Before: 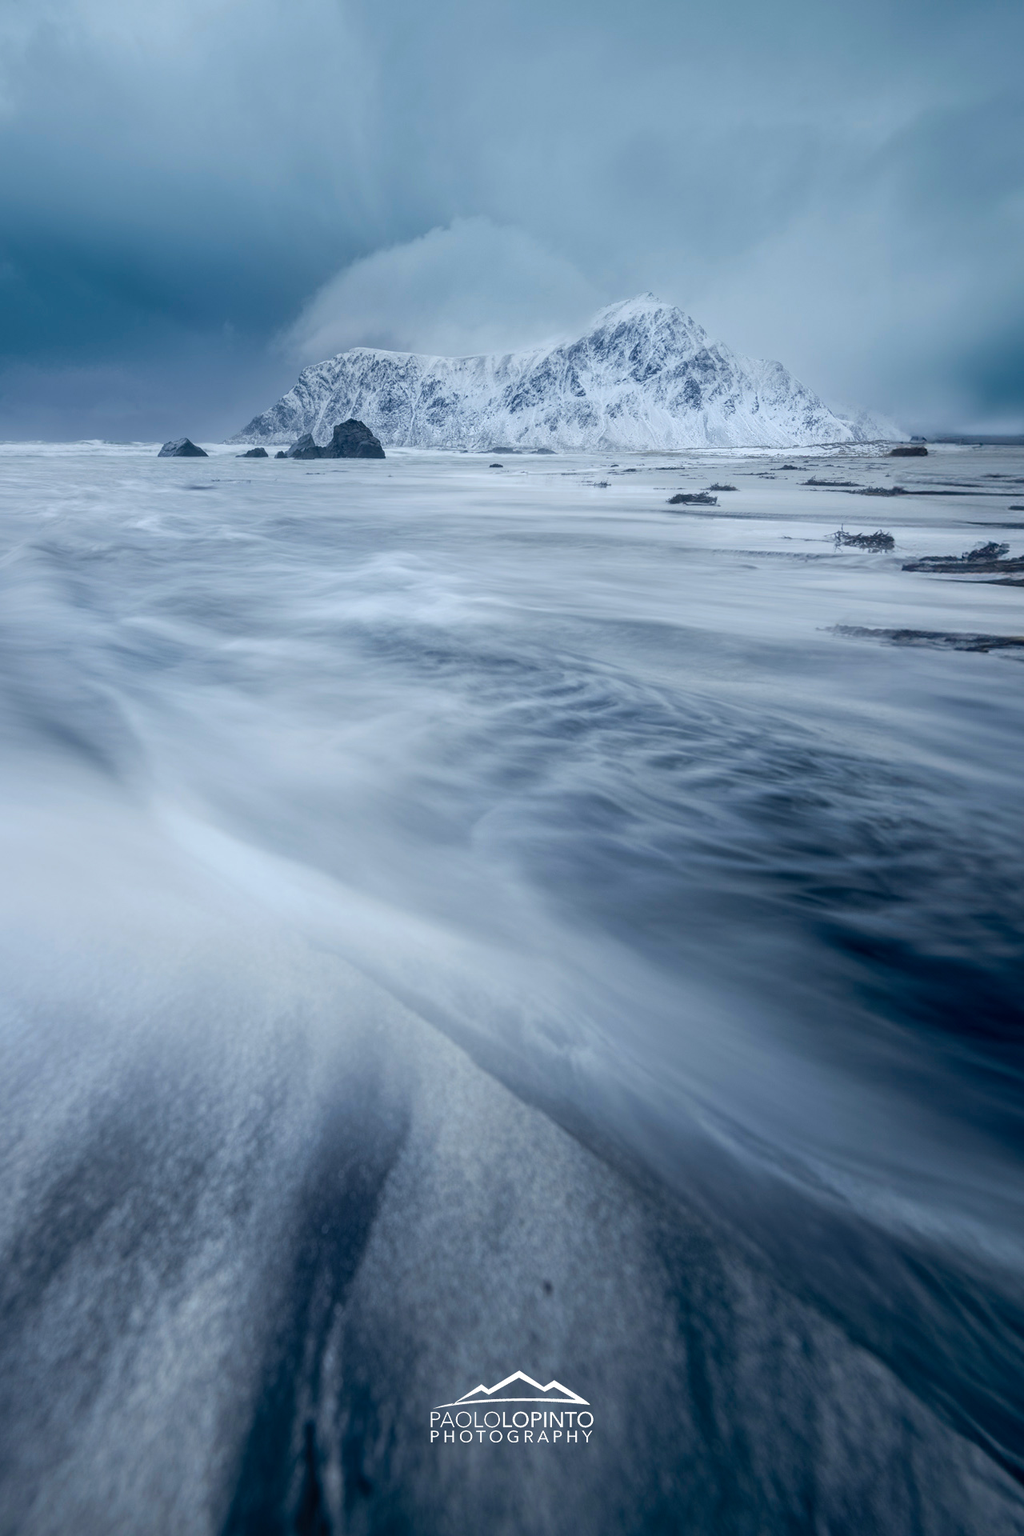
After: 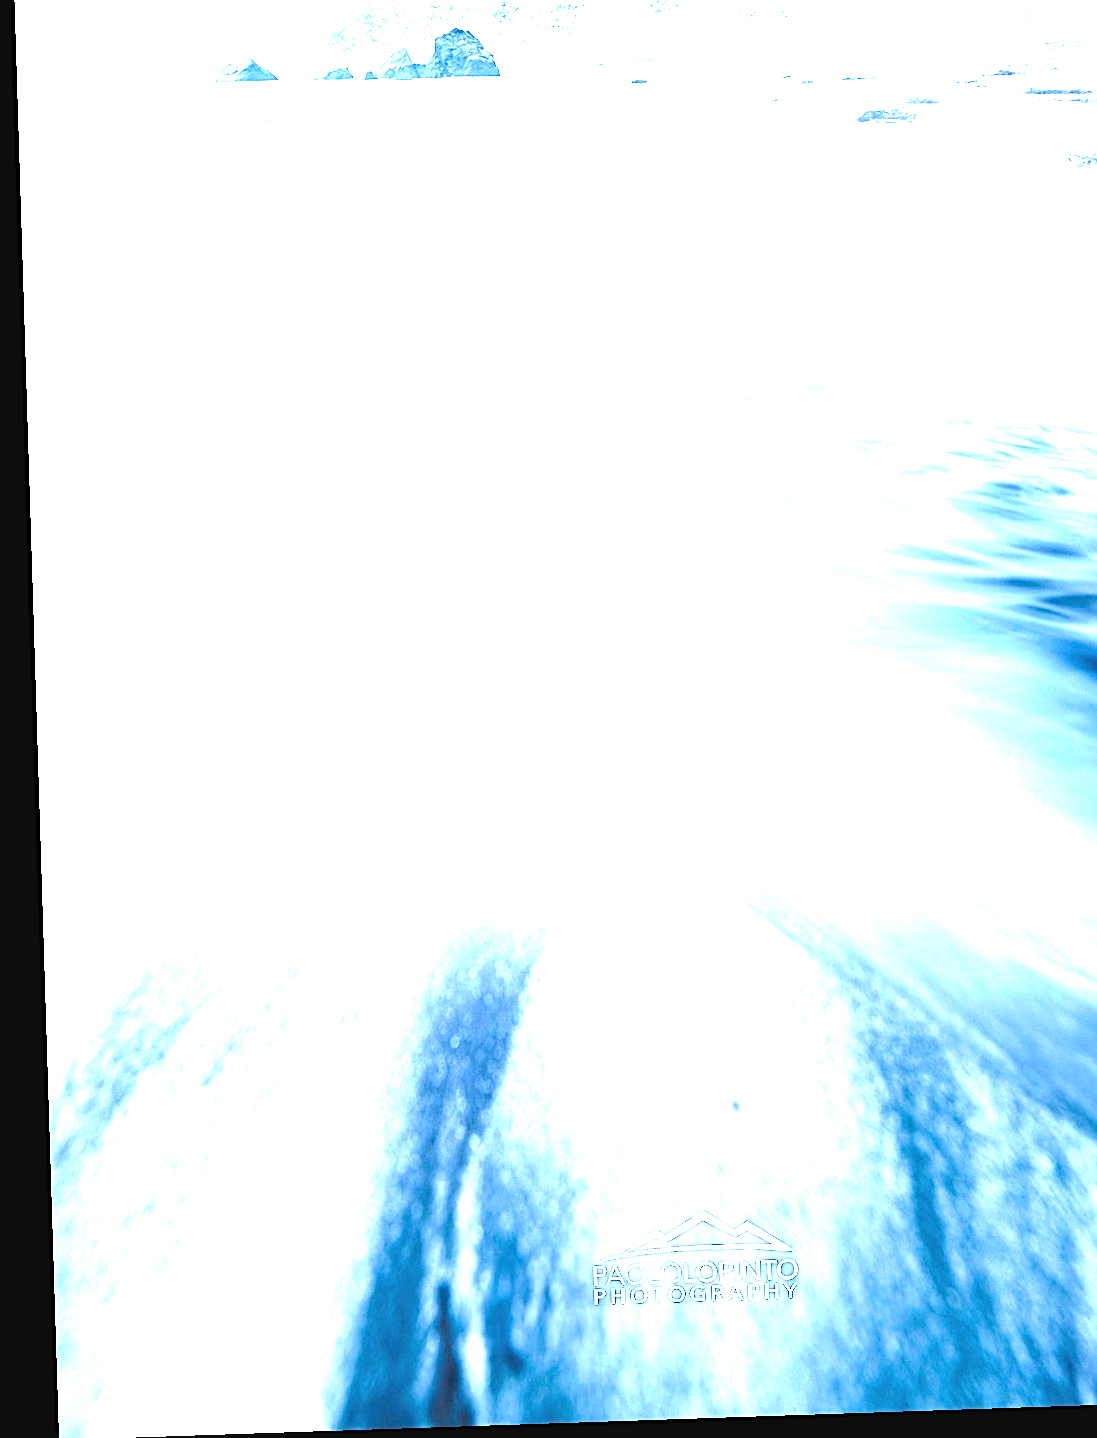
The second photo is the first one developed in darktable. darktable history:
crop: top 26.531%, right 17.959%
exposure: black level correction 0, exposure 4 EV, compensate exposure bias true, compensate highlight preservation false
sharpen: on, module defaults
rotate and perspective: rotation -1.77°, lens shift (horizontal) 0.004, automatic cropping off
